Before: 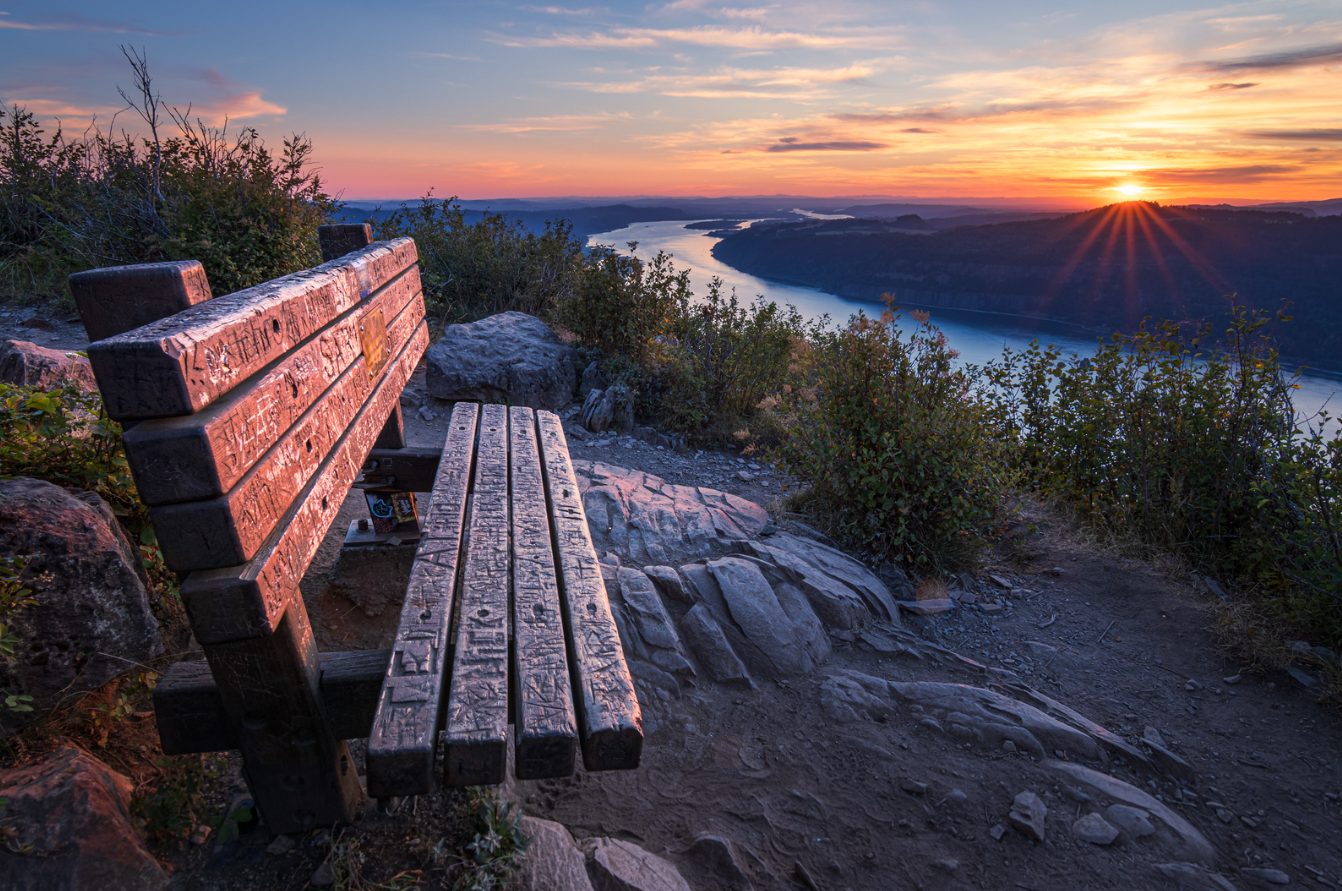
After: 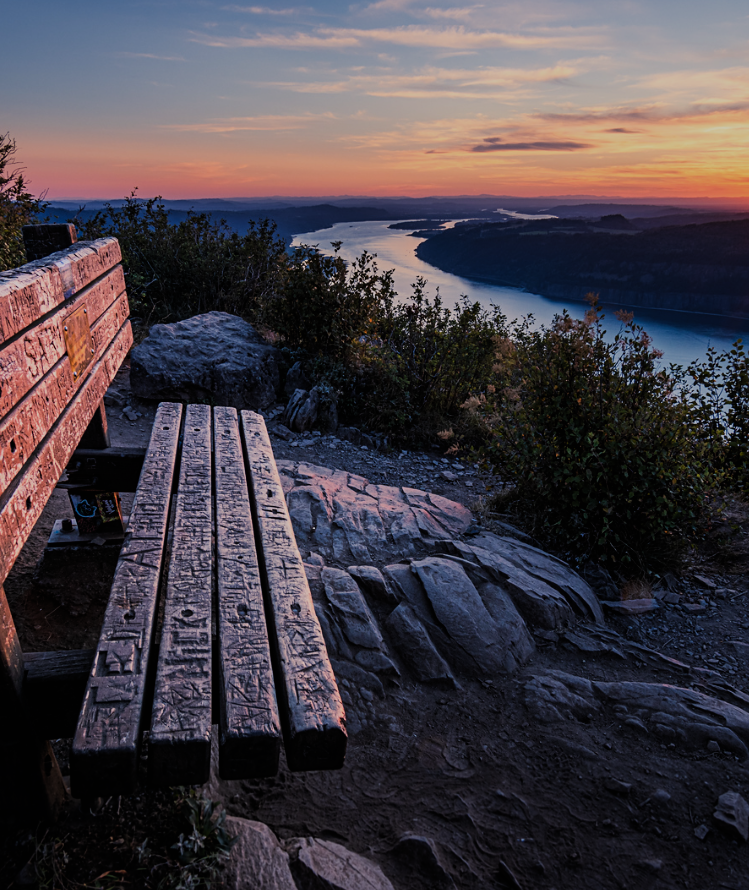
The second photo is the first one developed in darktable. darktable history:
sharpen: amount 0.217
contrast brightness saturation: contrast 0.205, brightness 0.14, saturation 0.149
crop: left 22.066%, right 22.066%, bottom 0.004%
exposure: exposure -1.004 EV, compensate exposure bias true, compensate highlight preservation false
filmic rgb: black relative exposure -7.1 EV, white relative exposure 5.39 EV, hardness 3.02
